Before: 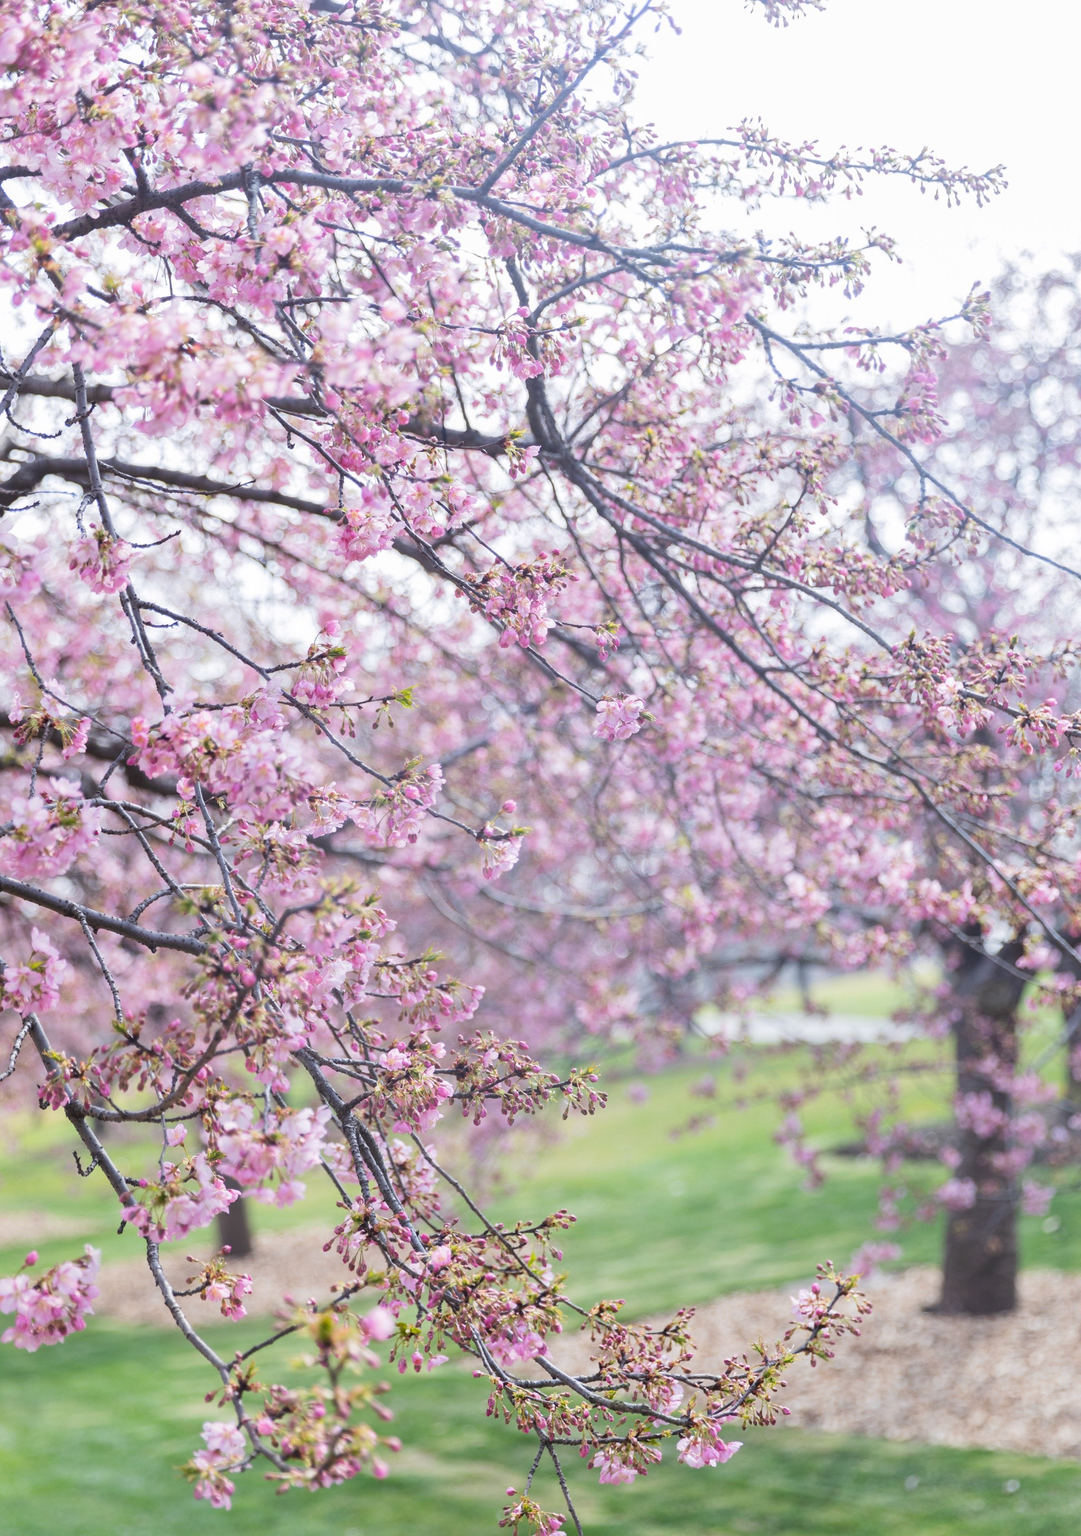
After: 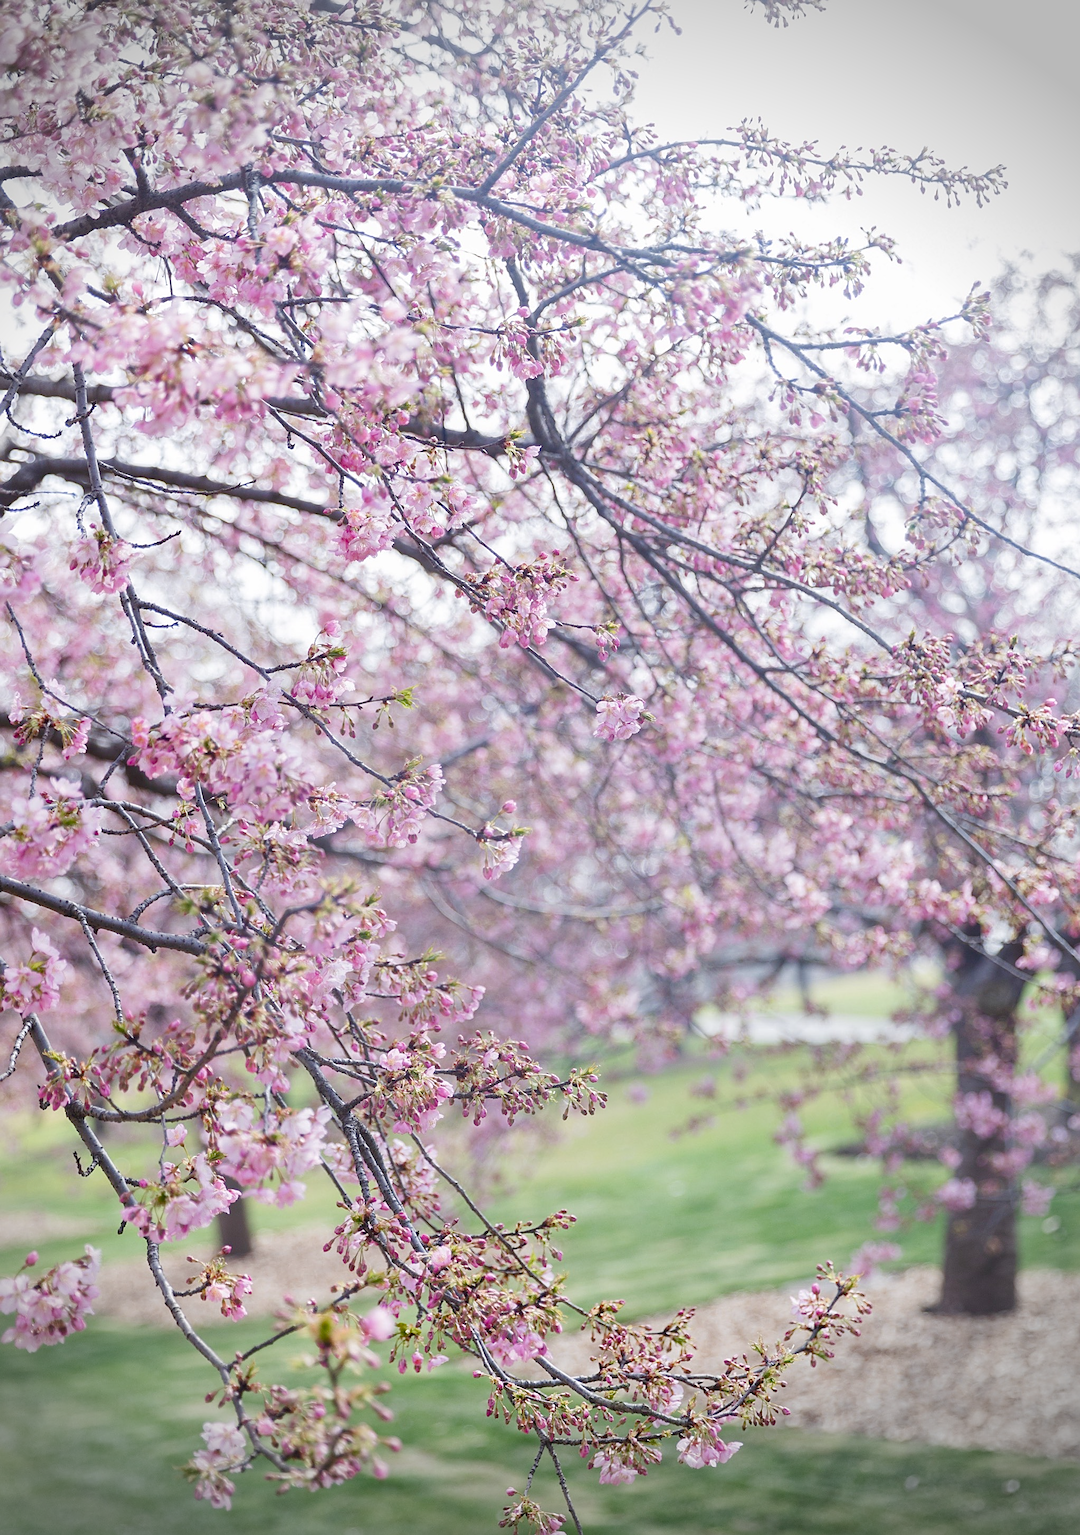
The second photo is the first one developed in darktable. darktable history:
sharpen: on, module defaults
color balance rgb: perceptual saturation grading › global saturation 20%, perceptual saturation grading › highlights -50.361%, perceptual saturation grading › shadows 30.348%
vignetting: fall-off radius 32.1%
